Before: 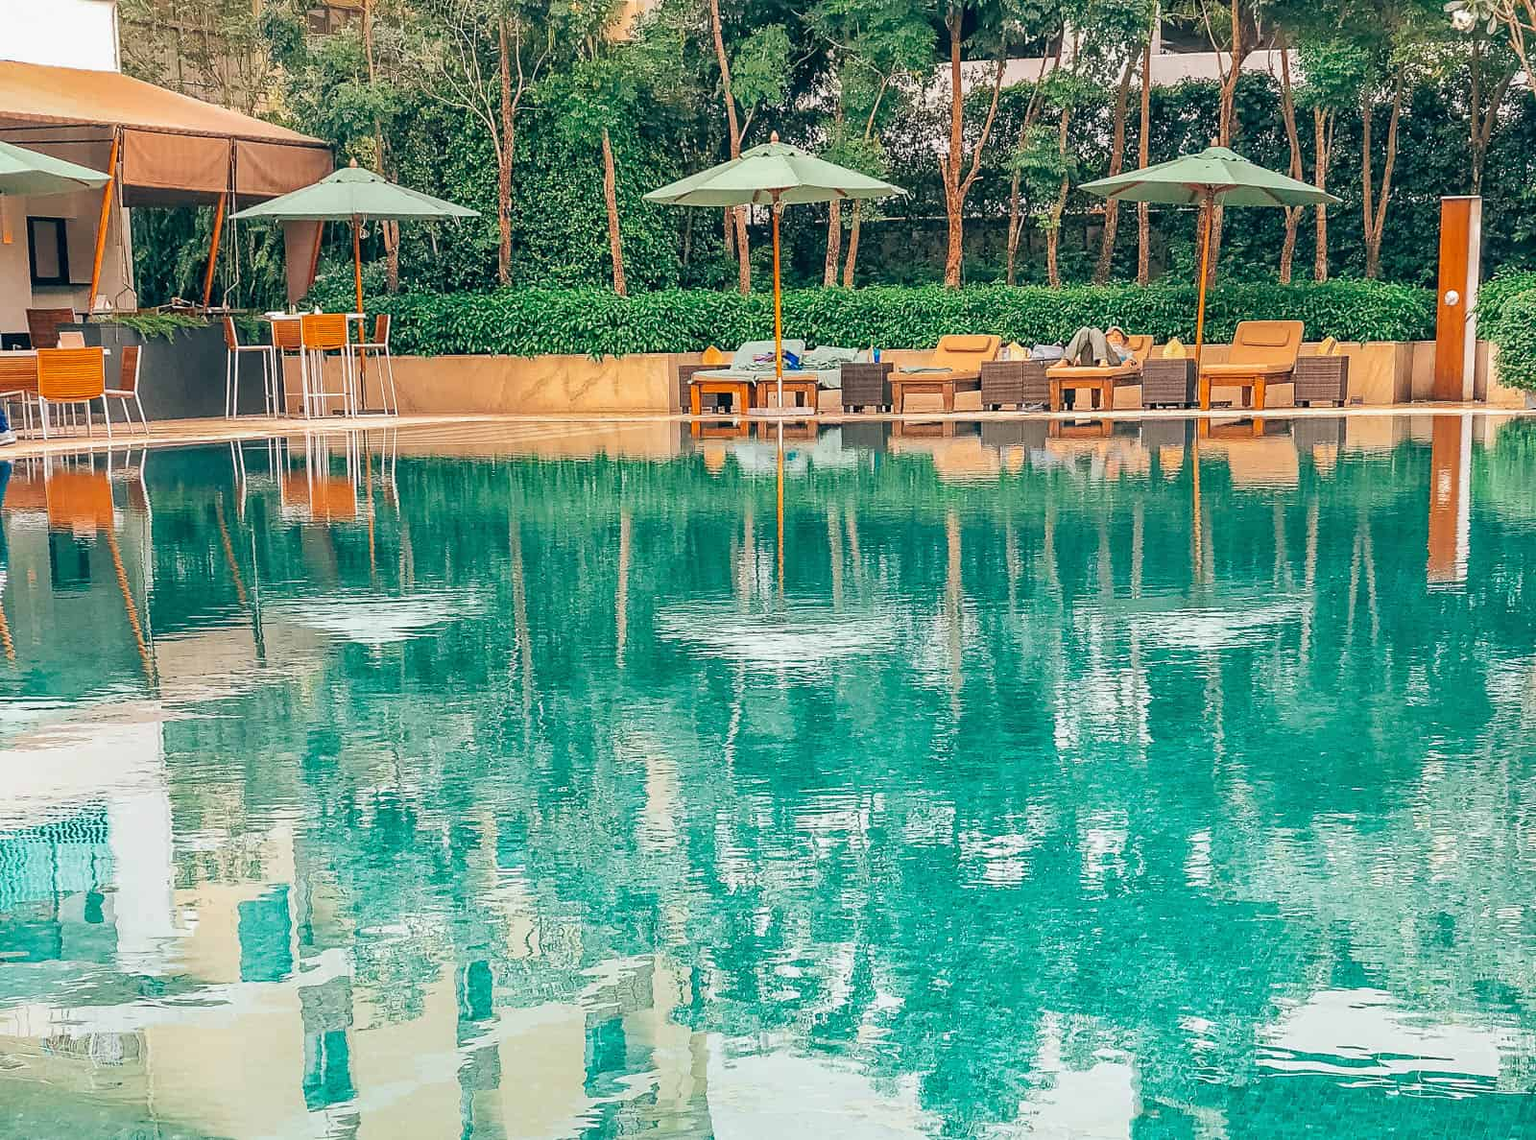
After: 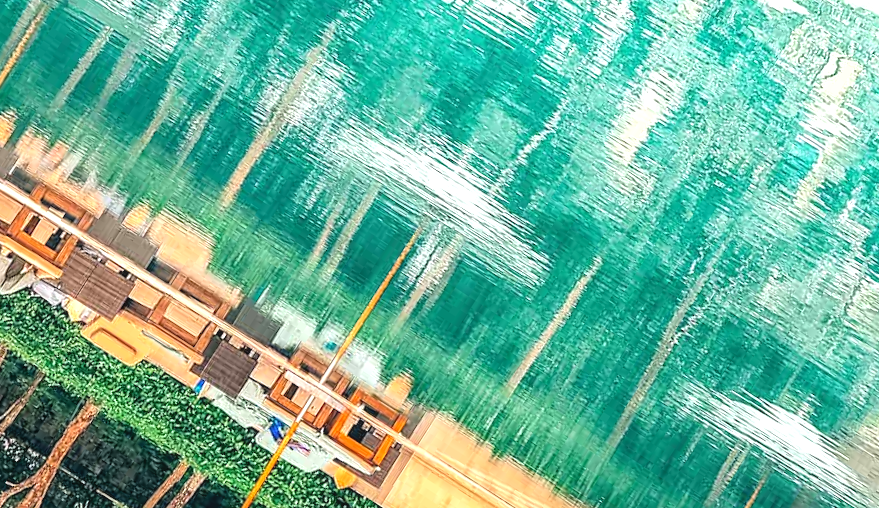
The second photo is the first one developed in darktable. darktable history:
local contrast: detail 109%
crop and rotate: angle 147.14°, left 9.203%, top 15.66%, right 4.491%, bottom 17.087%
tone equalizer: -8 EV -0.787 EV, -7 EV -0.721 EV, -6 EV -0.638 EV, -5 EV -0.412 EV, -3 EV 0.373 EV, -2 EV 0.6 EV, -1 EV 0.693 EV, +0 EV 0.756 EV, mask exposure compensation -0.492 EV
